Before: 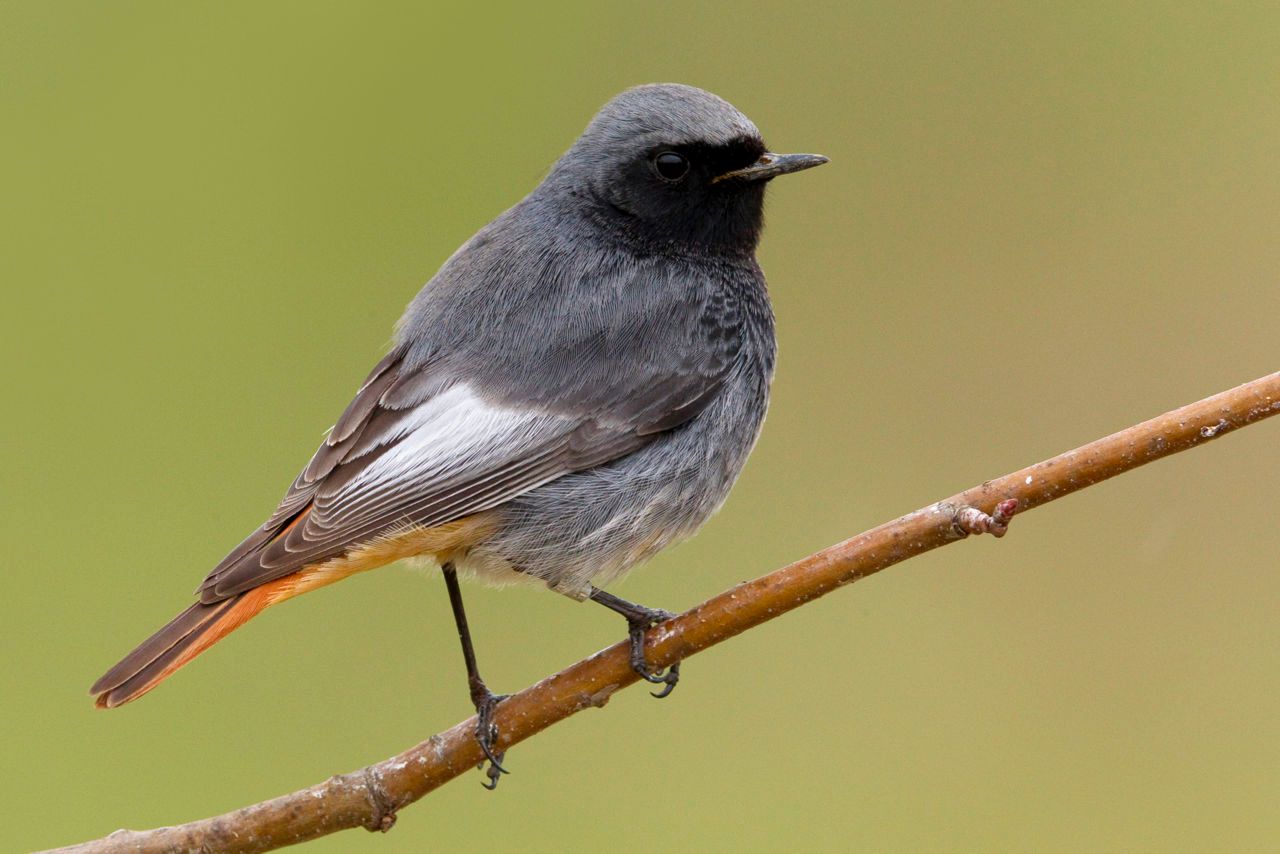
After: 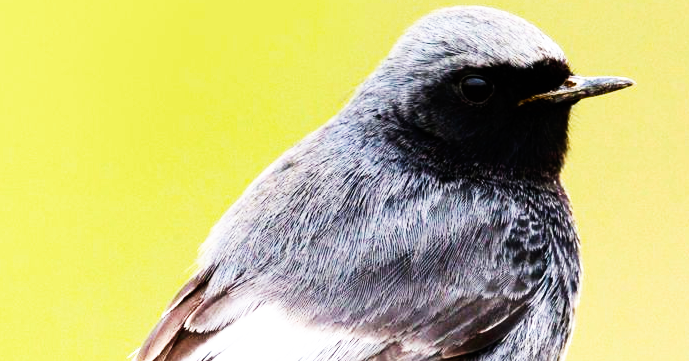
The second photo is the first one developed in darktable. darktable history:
base curve: curves: ch0 [(0, 0) (0.007, 0.004) (0.027, 0.03) (0.046, 0.07) (0.207, 0.54) (0.442, 0.872) (0.673, 0.972) (1, 1)], preserve colors none
tone equalizer: -8 EV -0.75 EV, -7 EV -0.7 EV, -6 EV -0.6 EV, -5 EV -0.4 EV, -3 EV 0.4 EV, -2 EV 0.6 EV, -1 EV 0.7 EV, +0 EV 0.75 EV, edges refinement/feathering 500, mask exposure compensation -1.57 EV, preserve details no
color balance rgb: perceptual saturation grading › global saturation 10%, global vibrance 20%
crop: left 15.306%, top 9.065%, right 30.789%, bottom 48.638%
